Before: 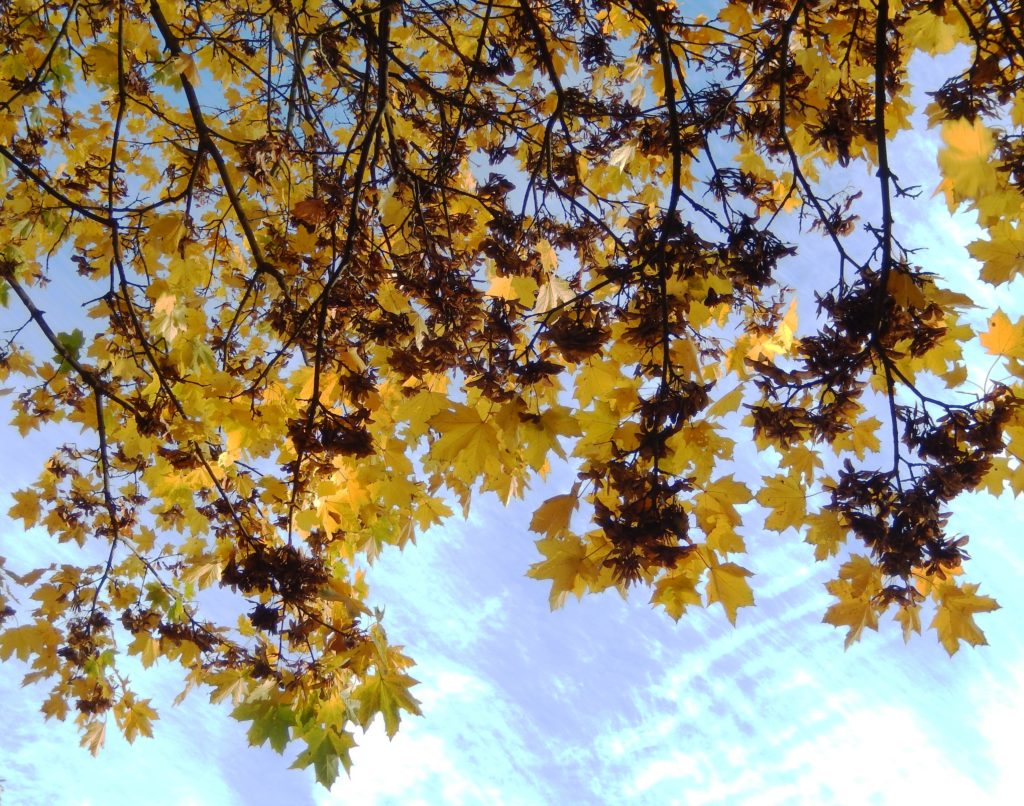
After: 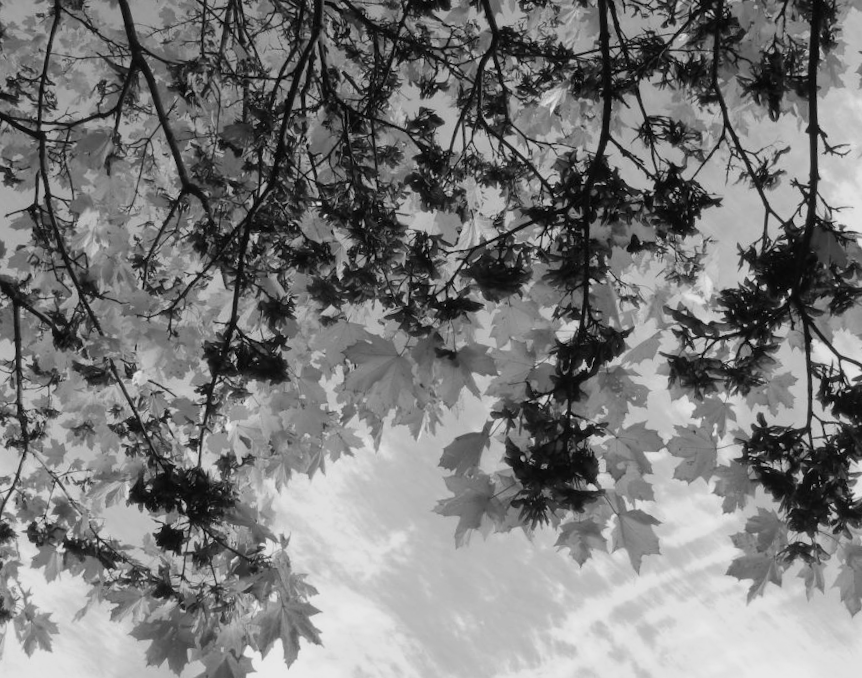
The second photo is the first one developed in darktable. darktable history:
crop and rotate: angle -3.27°, left 5.211%, top 5.211%, right 4.607%, bottom 4.607%
monochrome: on, module defaults
exposure: black level correction 0, exposure 0.4 EV, compensate exposure bias true, compensate highlight preservation false
white balance: red 0.983, blue 1.036
